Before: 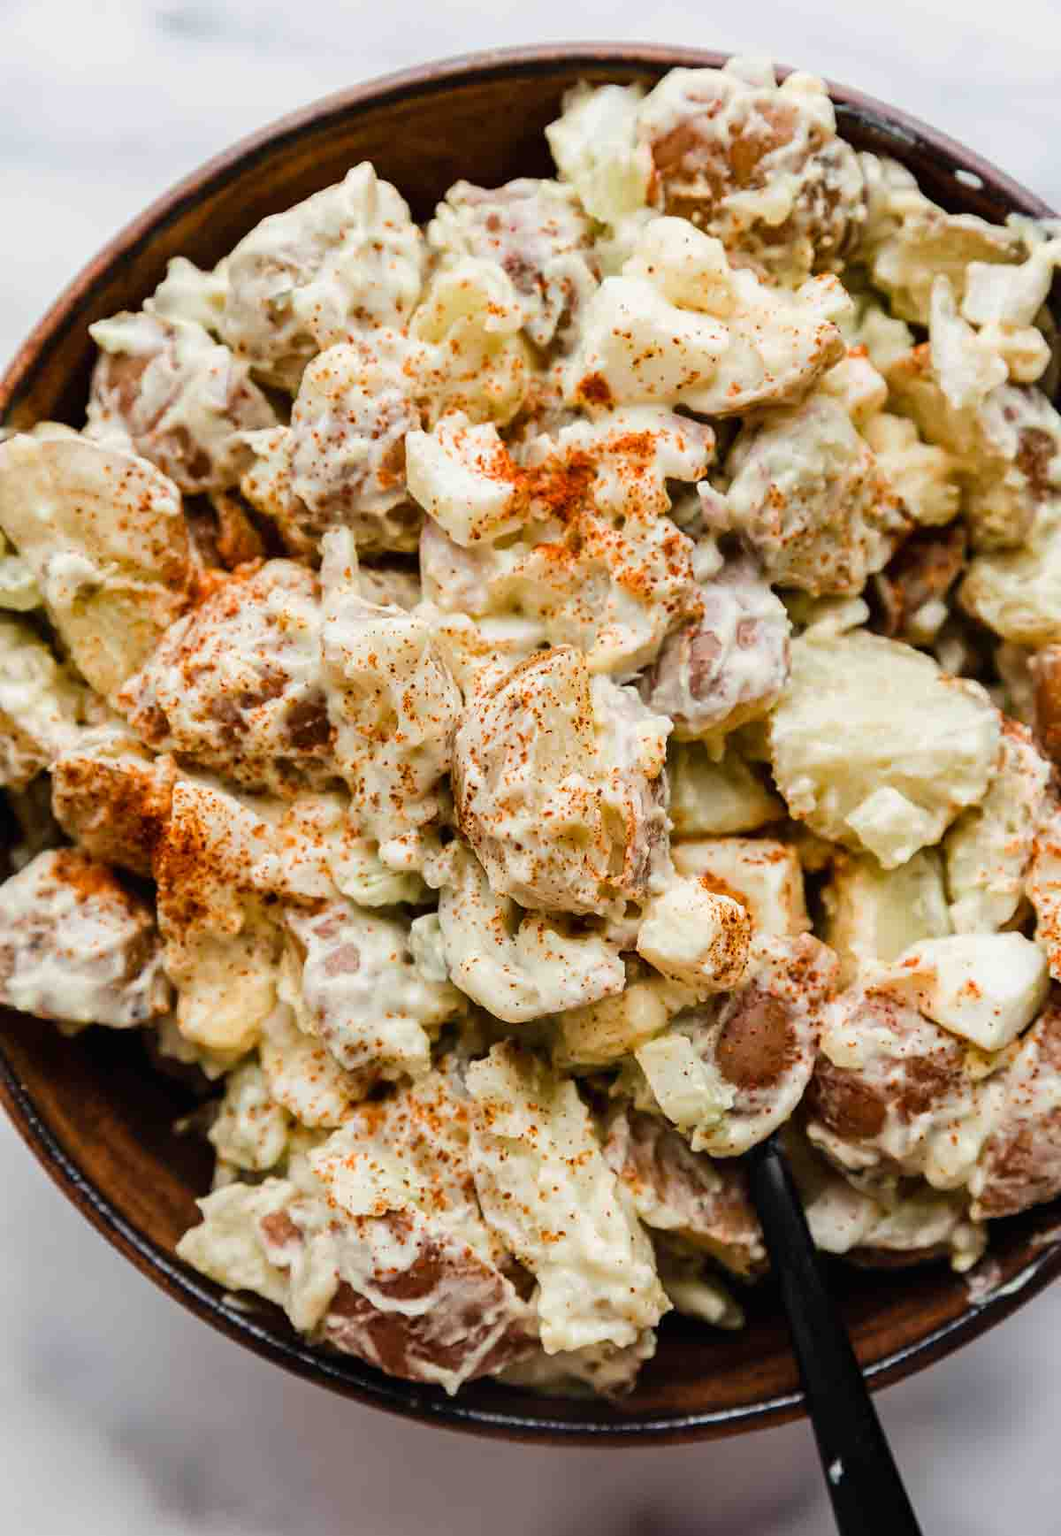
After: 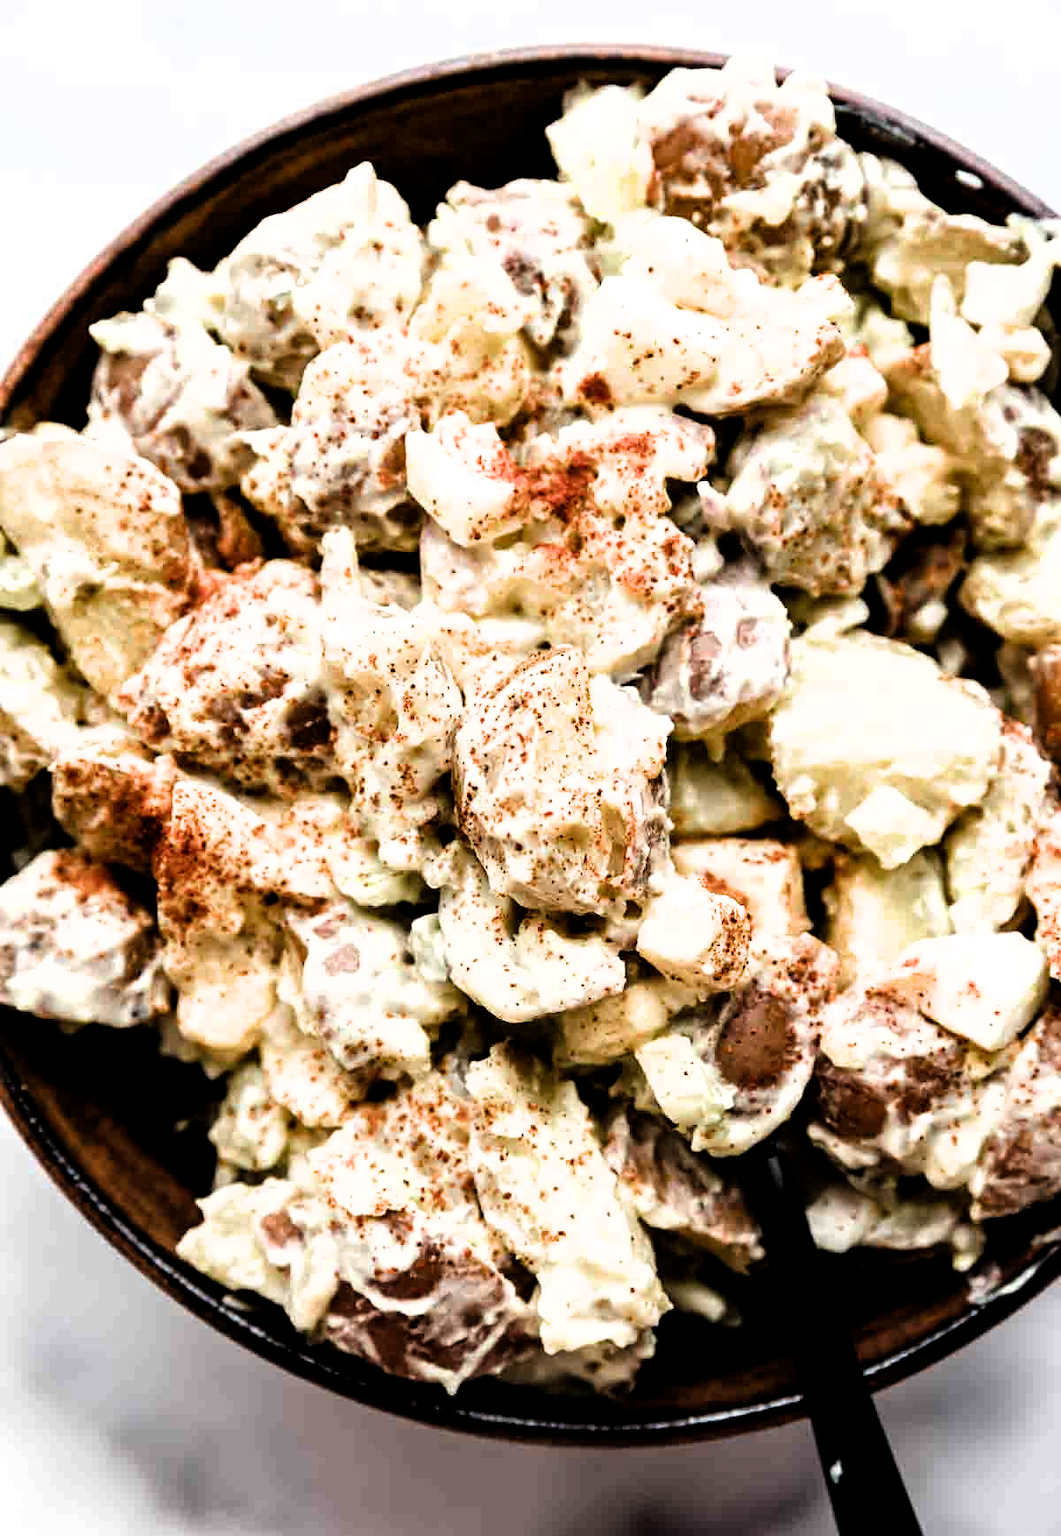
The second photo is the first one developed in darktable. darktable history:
filmic rgb: black relative exposure -8.19 EV, white relative exposure 2.24 EV, hardness 7.12, latitude 86.48%, contrast 1.684, highlights saturation mix -4.24%, shadows ↔ highlights balance -3.09%, preserve chrominance max RGB
